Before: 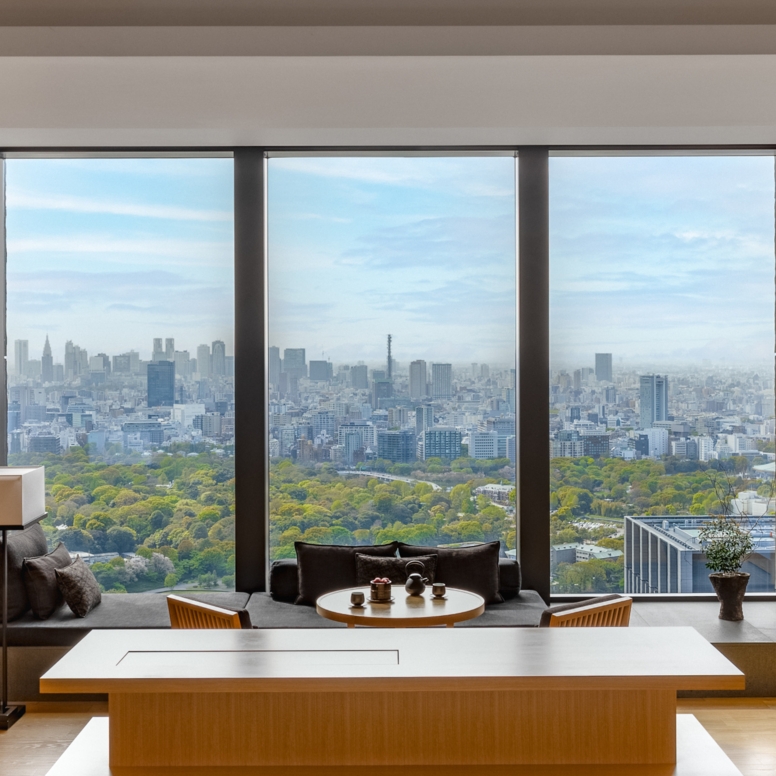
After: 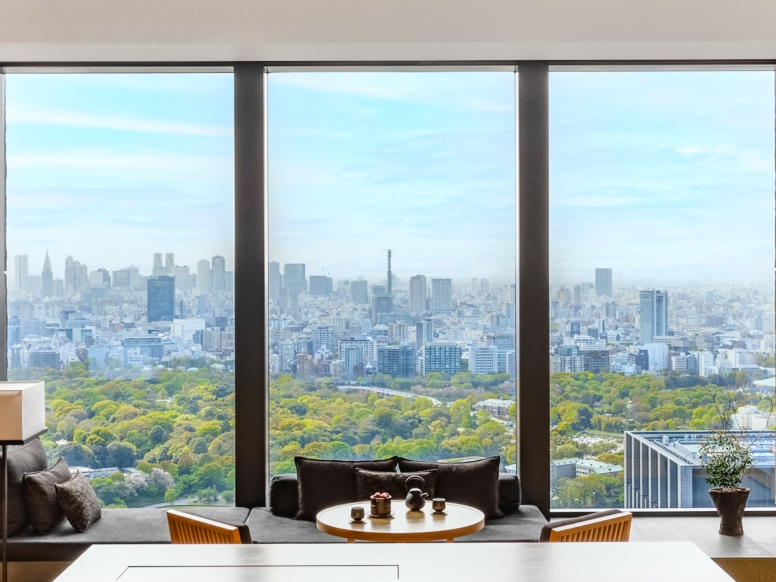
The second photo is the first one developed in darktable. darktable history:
contrast brightness saturation: contrast 0.204, brightness 0.165, saturation 0.217
crop: top 11.017%, bottom 13.903%
